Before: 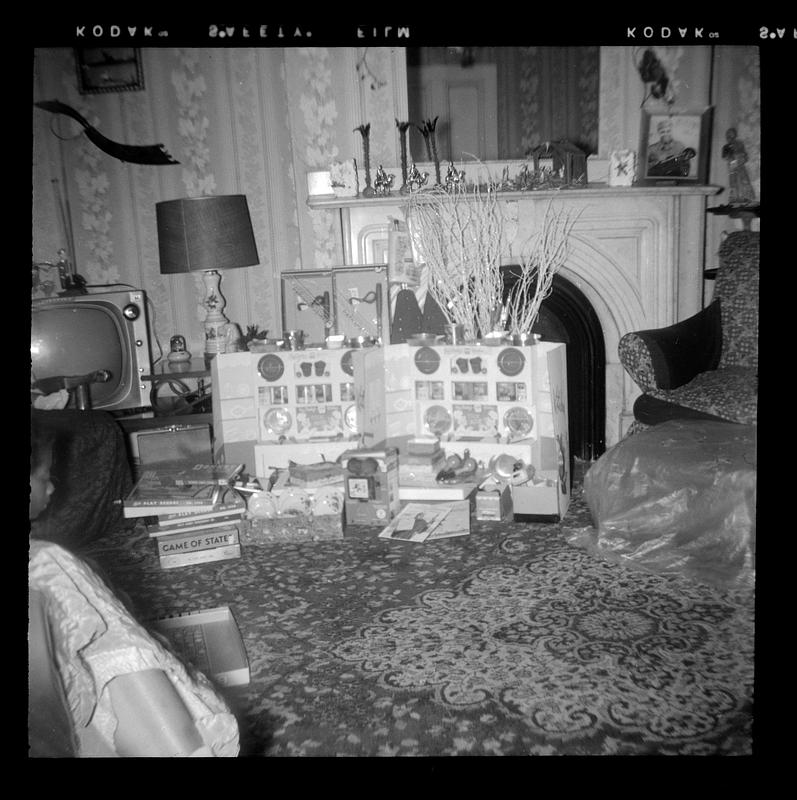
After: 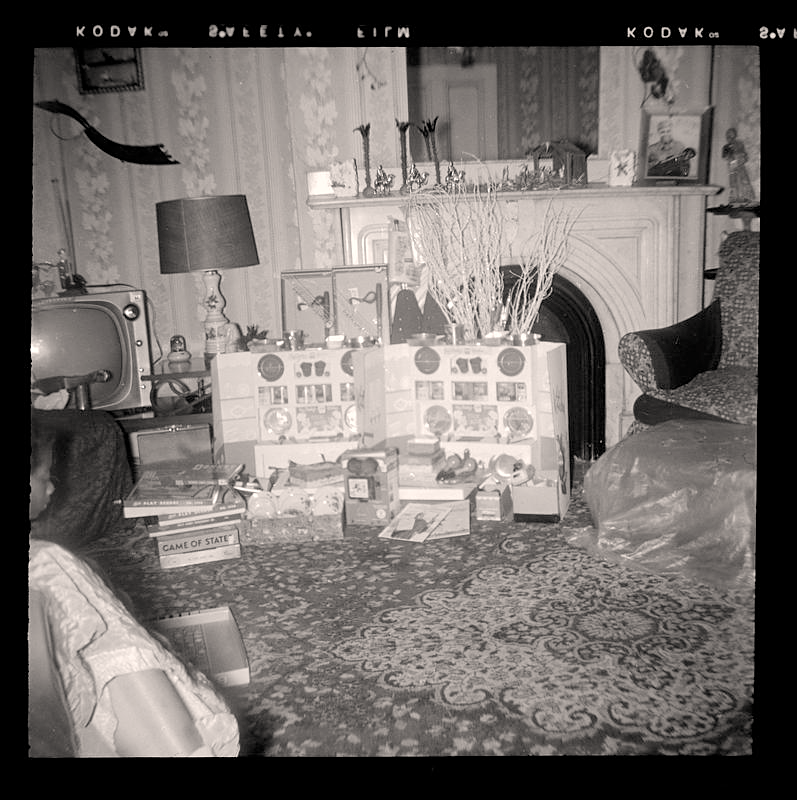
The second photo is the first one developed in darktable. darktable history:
sharpen: amount 0.207
color correction: highlights a* 3.63, highlights b* 5.1
